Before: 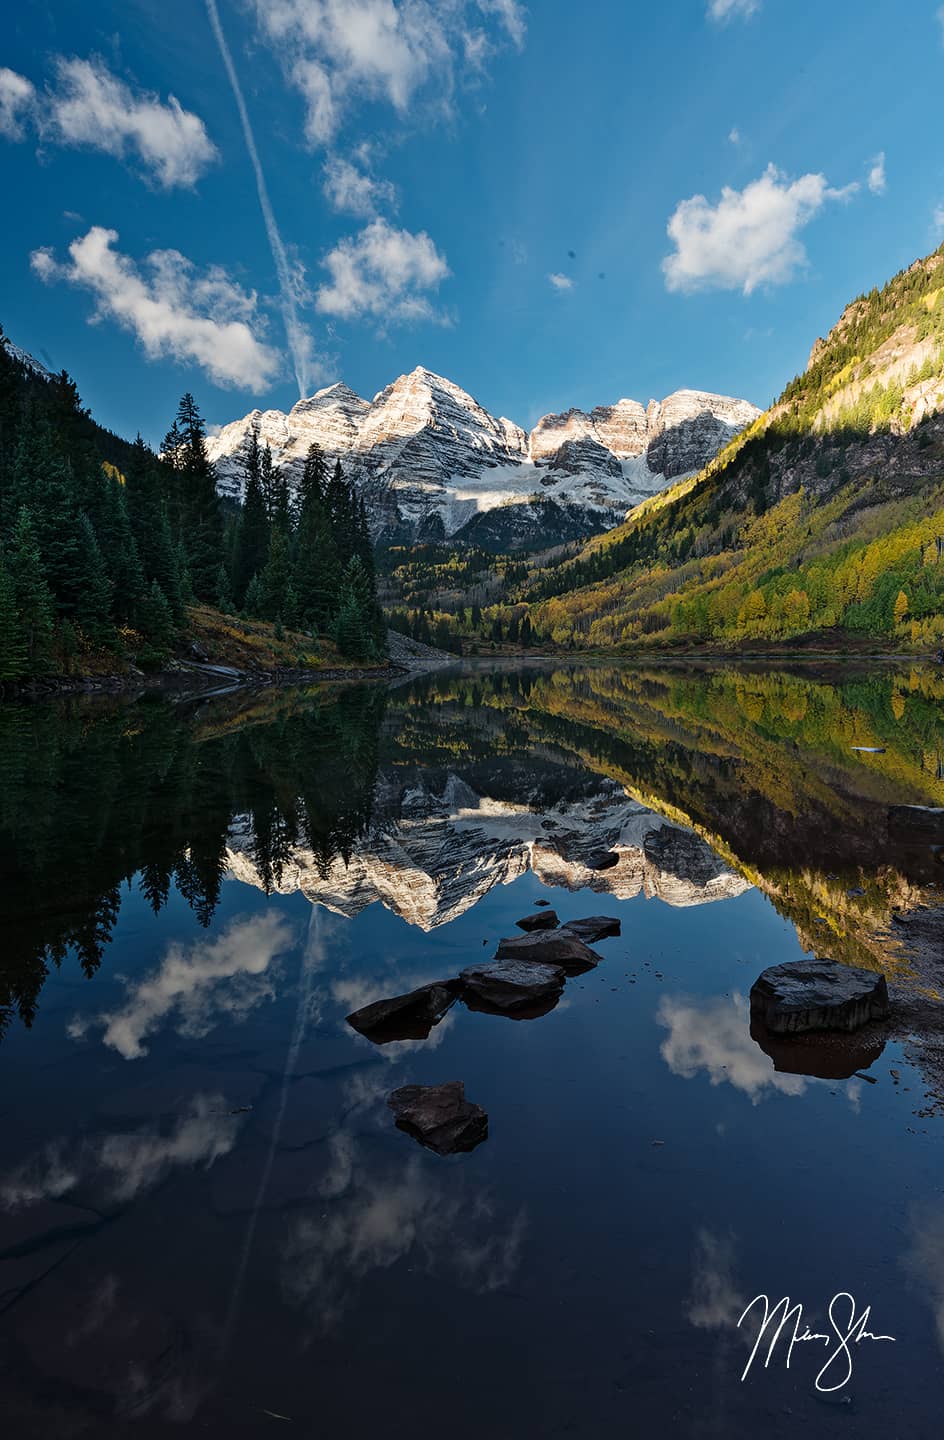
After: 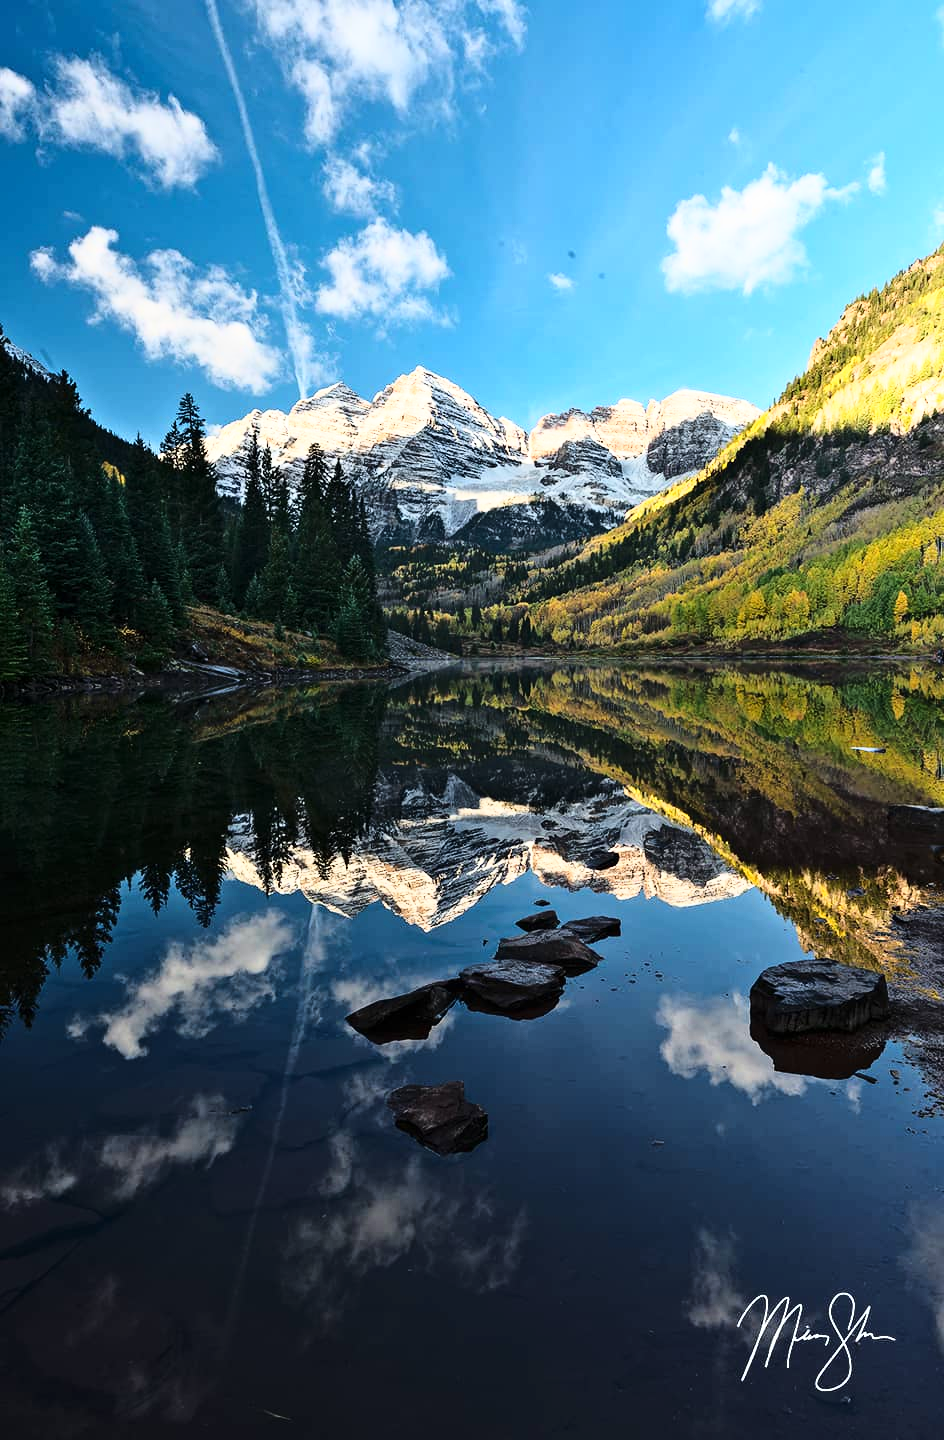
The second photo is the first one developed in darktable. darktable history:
base curve: curves: ch0 [(0, 0) (0.026, 0.03) (0.109, 0.232) (0.351, 0.748) (0.669, 0.968) (1, 1)]
